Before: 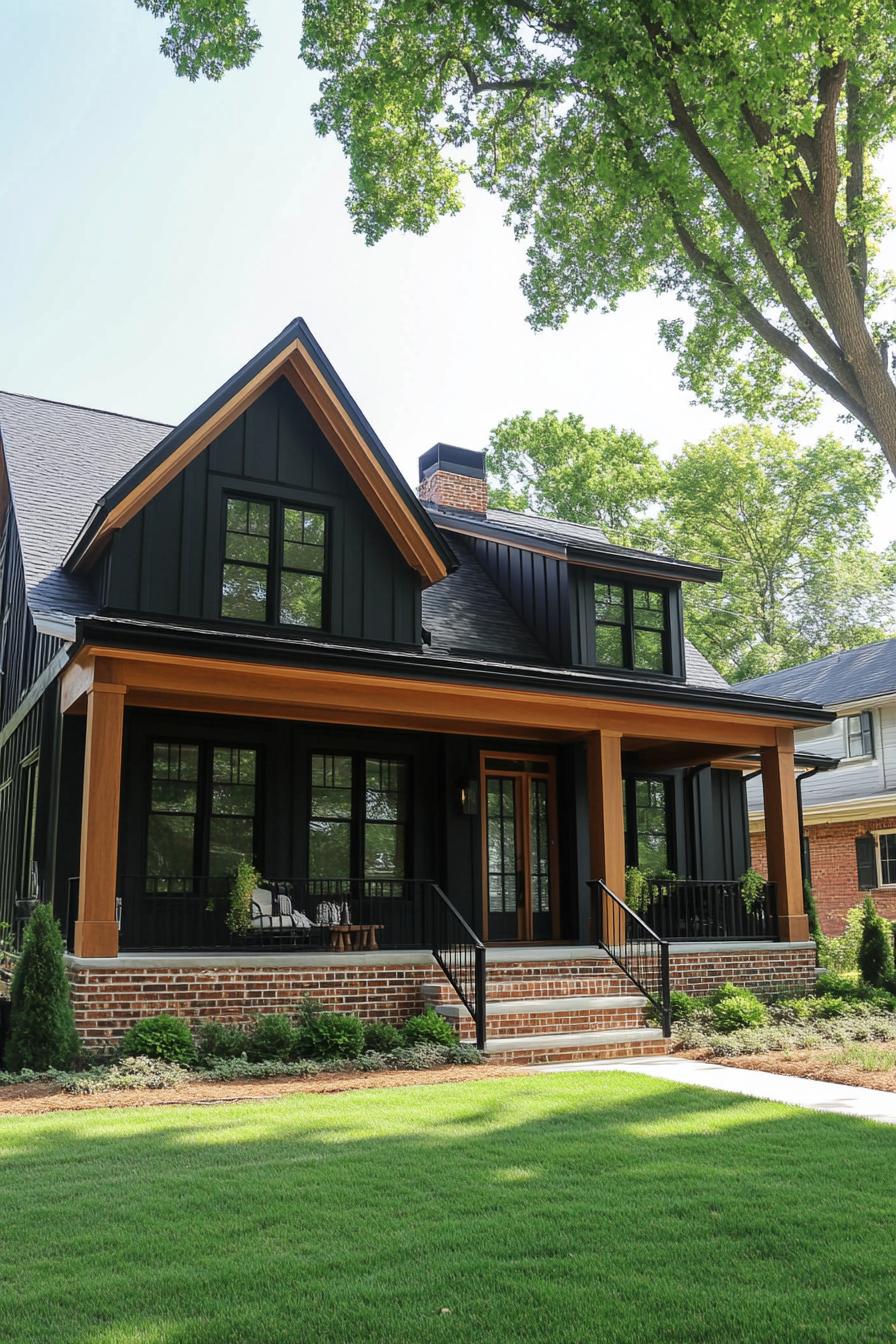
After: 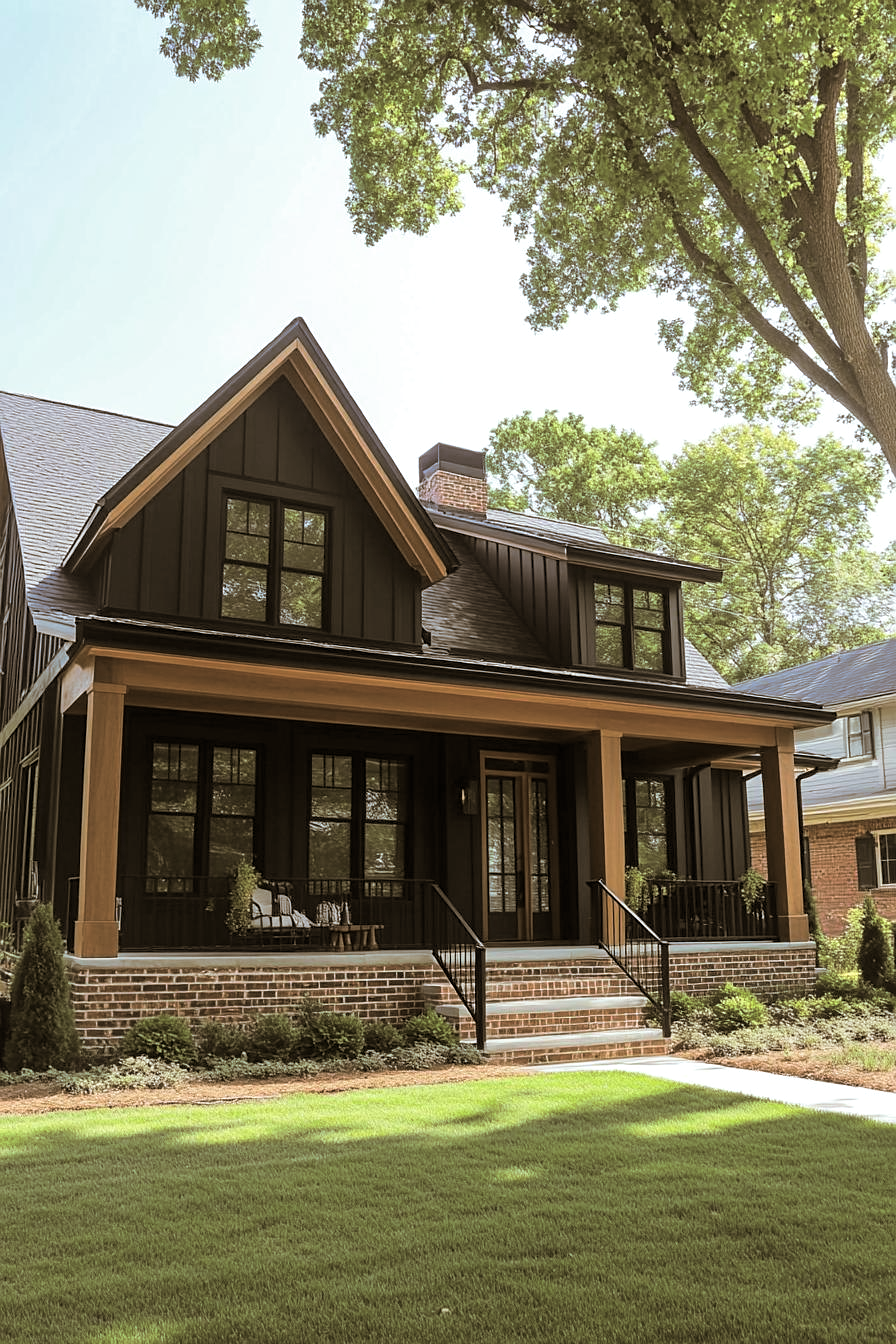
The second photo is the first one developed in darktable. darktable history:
split-toning: shadows › hue 37.98°, highlights › hue 185.58°, balance -55.261
sharpen: amount 0.2
levels: levels [0, 0.492, 0.984]
